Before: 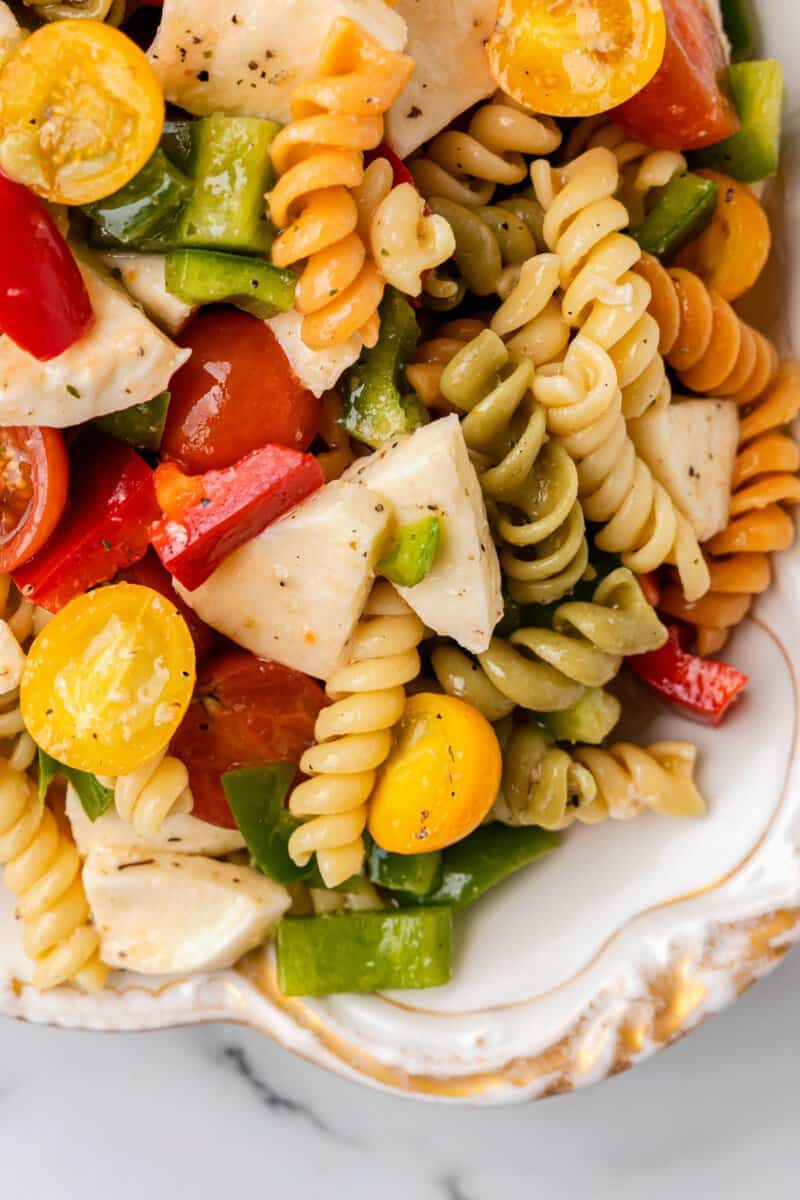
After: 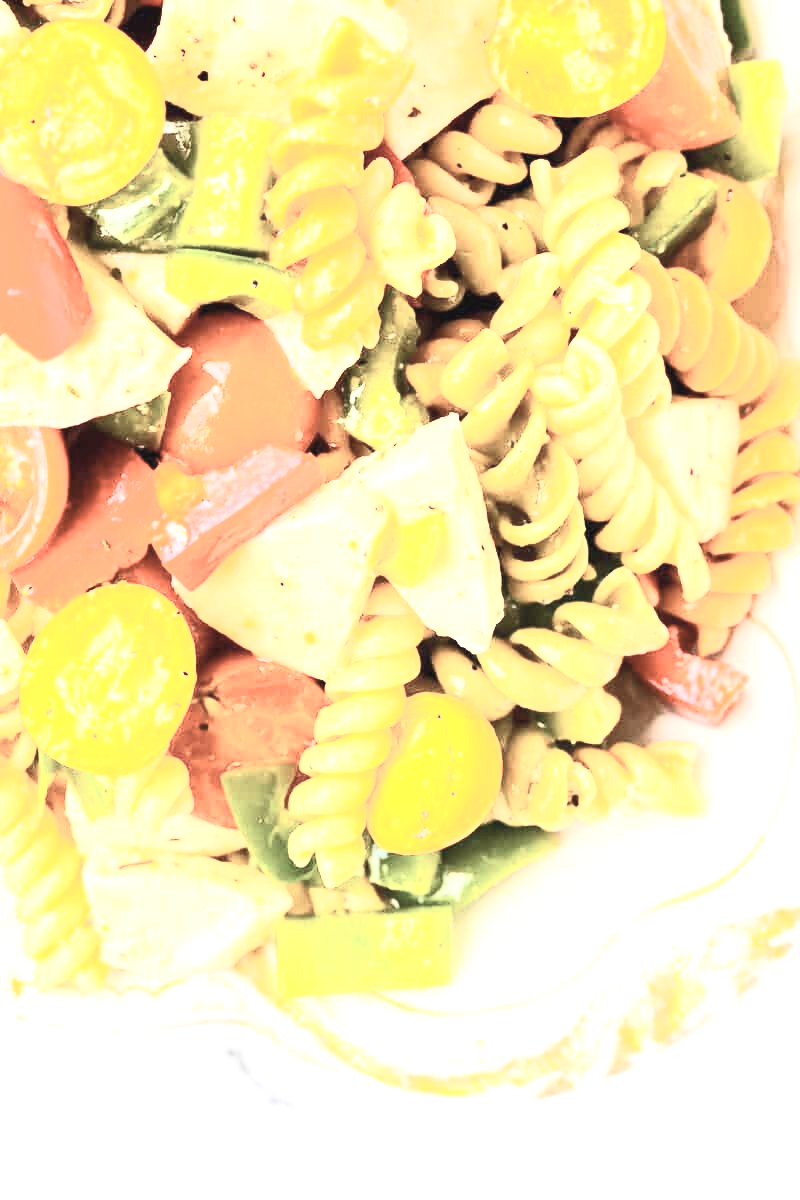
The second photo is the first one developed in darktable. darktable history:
contrast brightness saturation: contrast 0.55, brightness 0.576, saturation -0.342
exposure: black level correction 0, exposure 1.908 EV, compensate highlight preservation false
